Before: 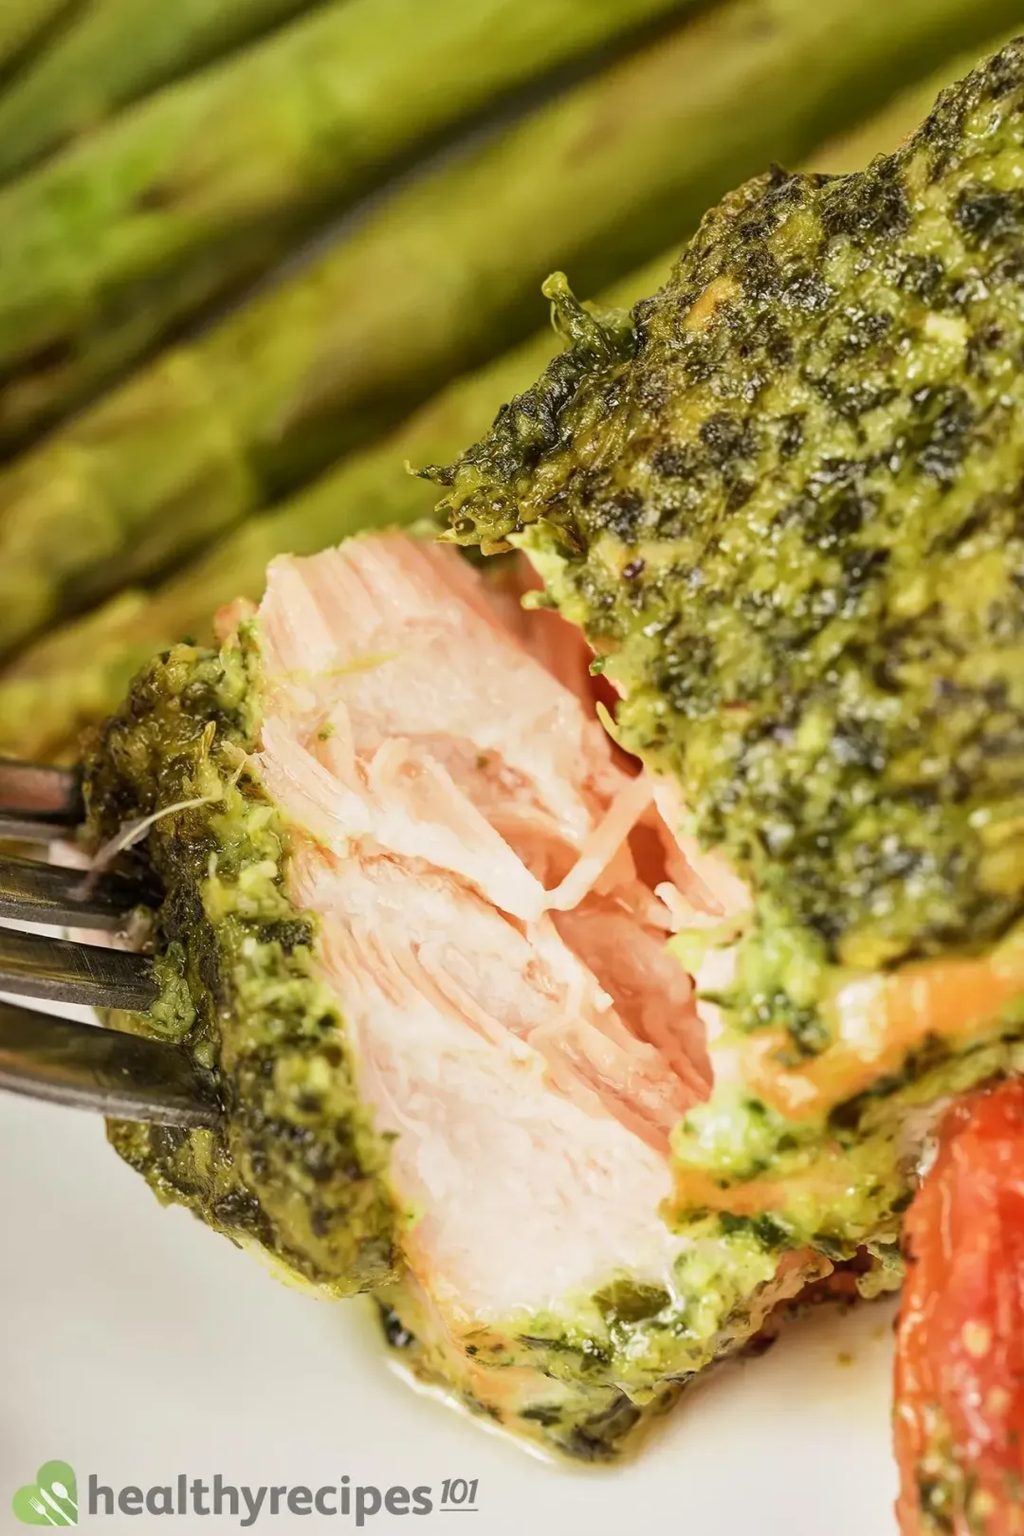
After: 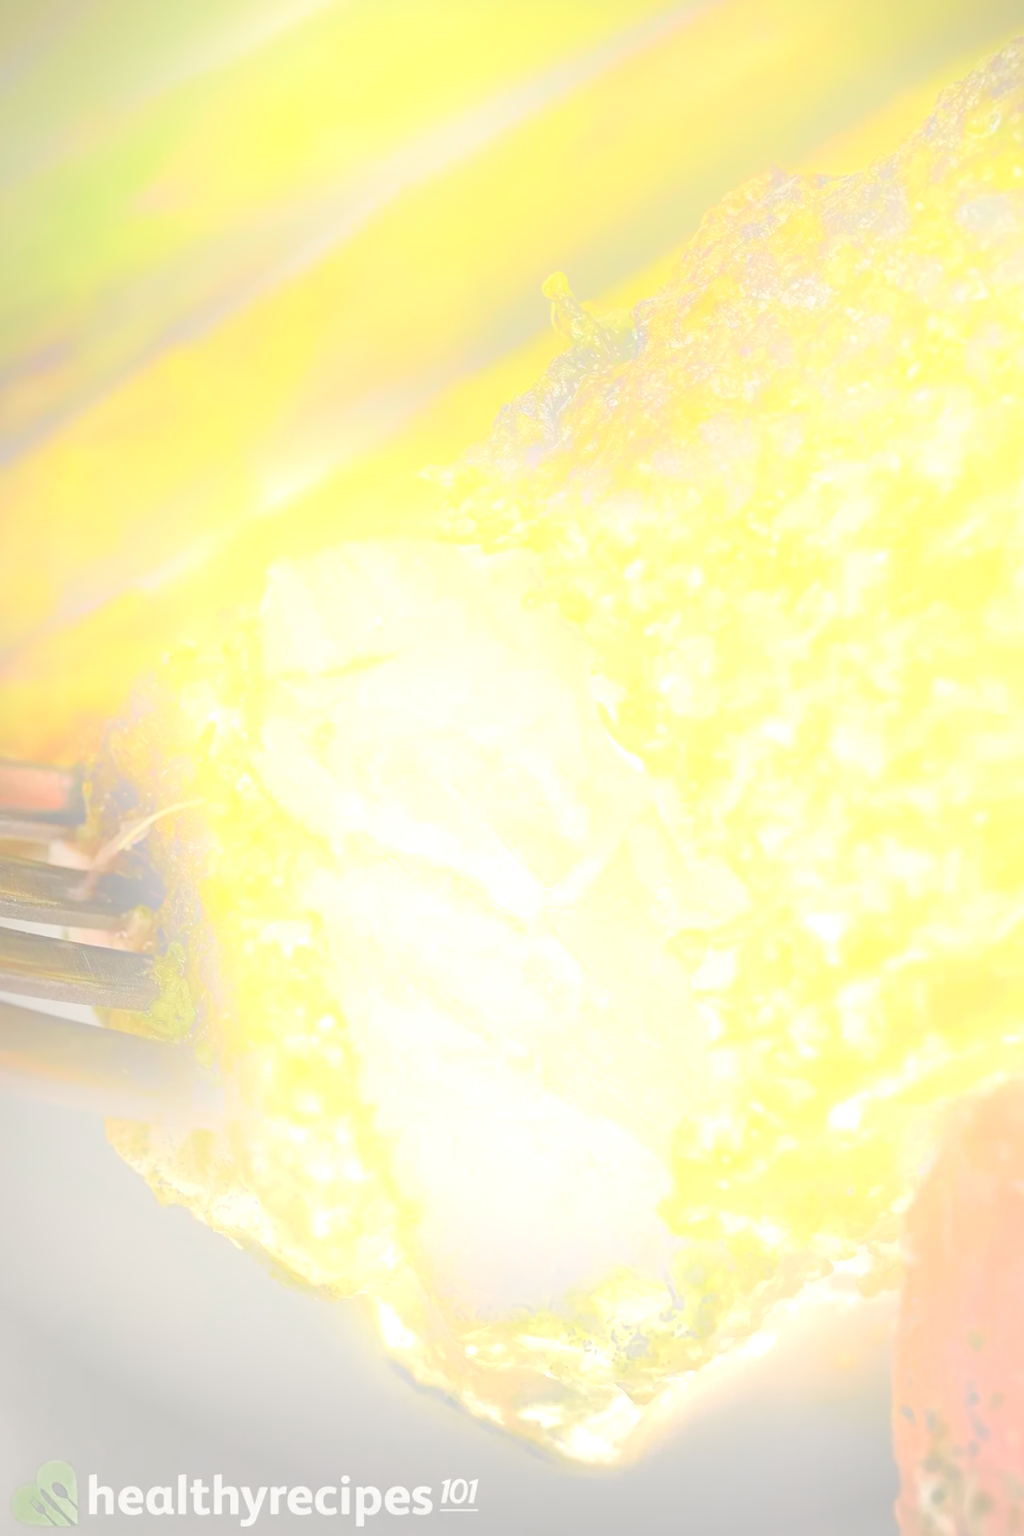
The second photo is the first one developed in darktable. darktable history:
bloom: size 25%, threshold 5%, strength 90%
vignetting: fall-off start 73.57%, center (0.22, -0.235)
